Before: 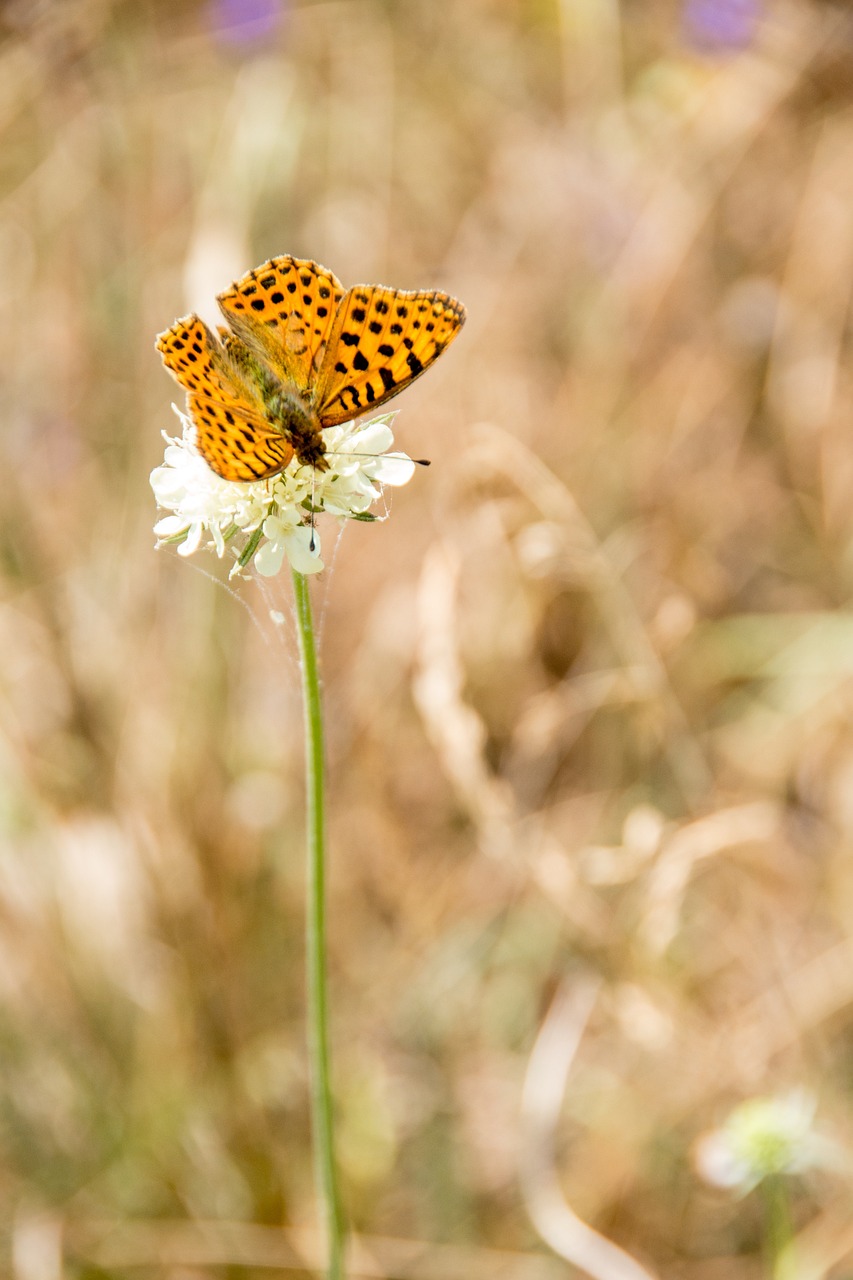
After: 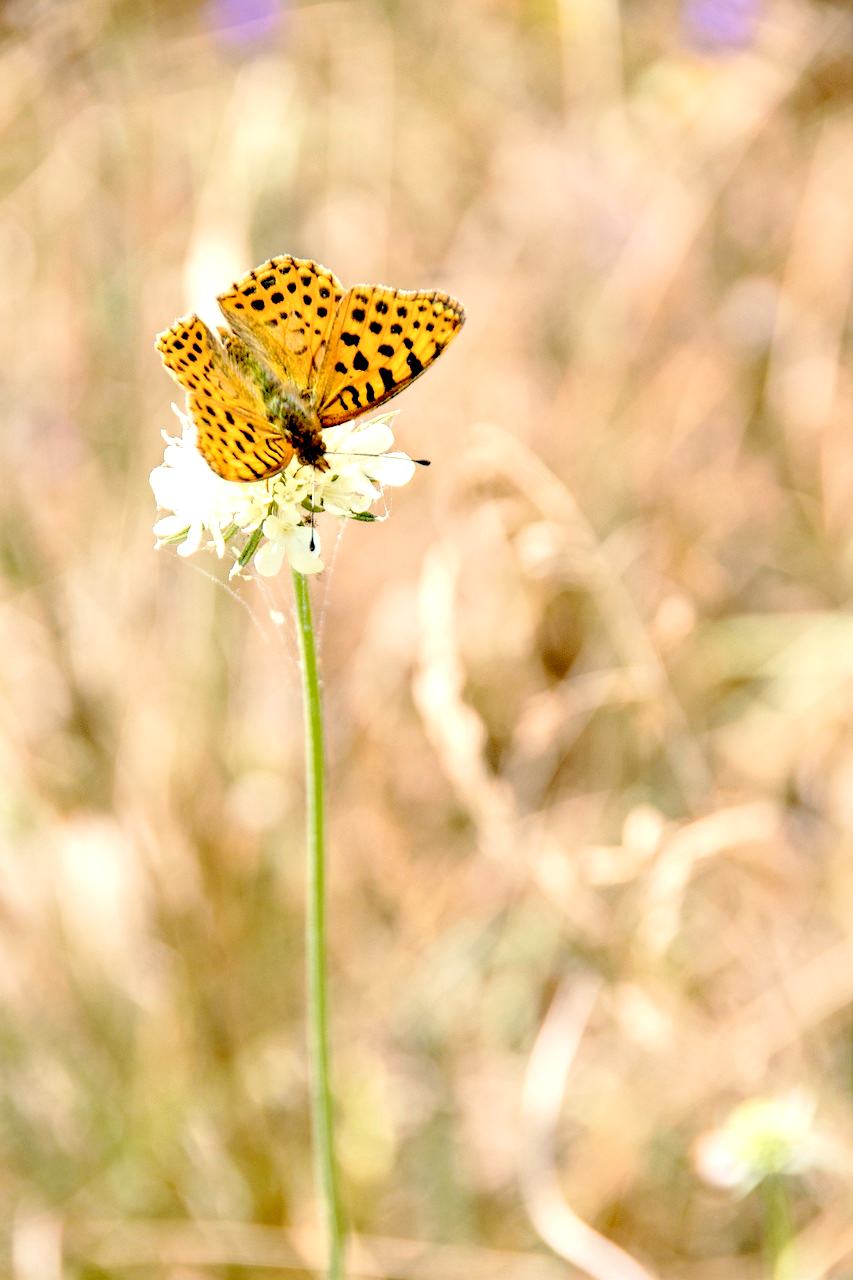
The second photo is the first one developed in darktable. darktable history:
base curve: curves: ch0 [(0, 0) (0.262, 0.32) (0.722, 0.705) (1, 1)], fusion 1, preserve colors none
